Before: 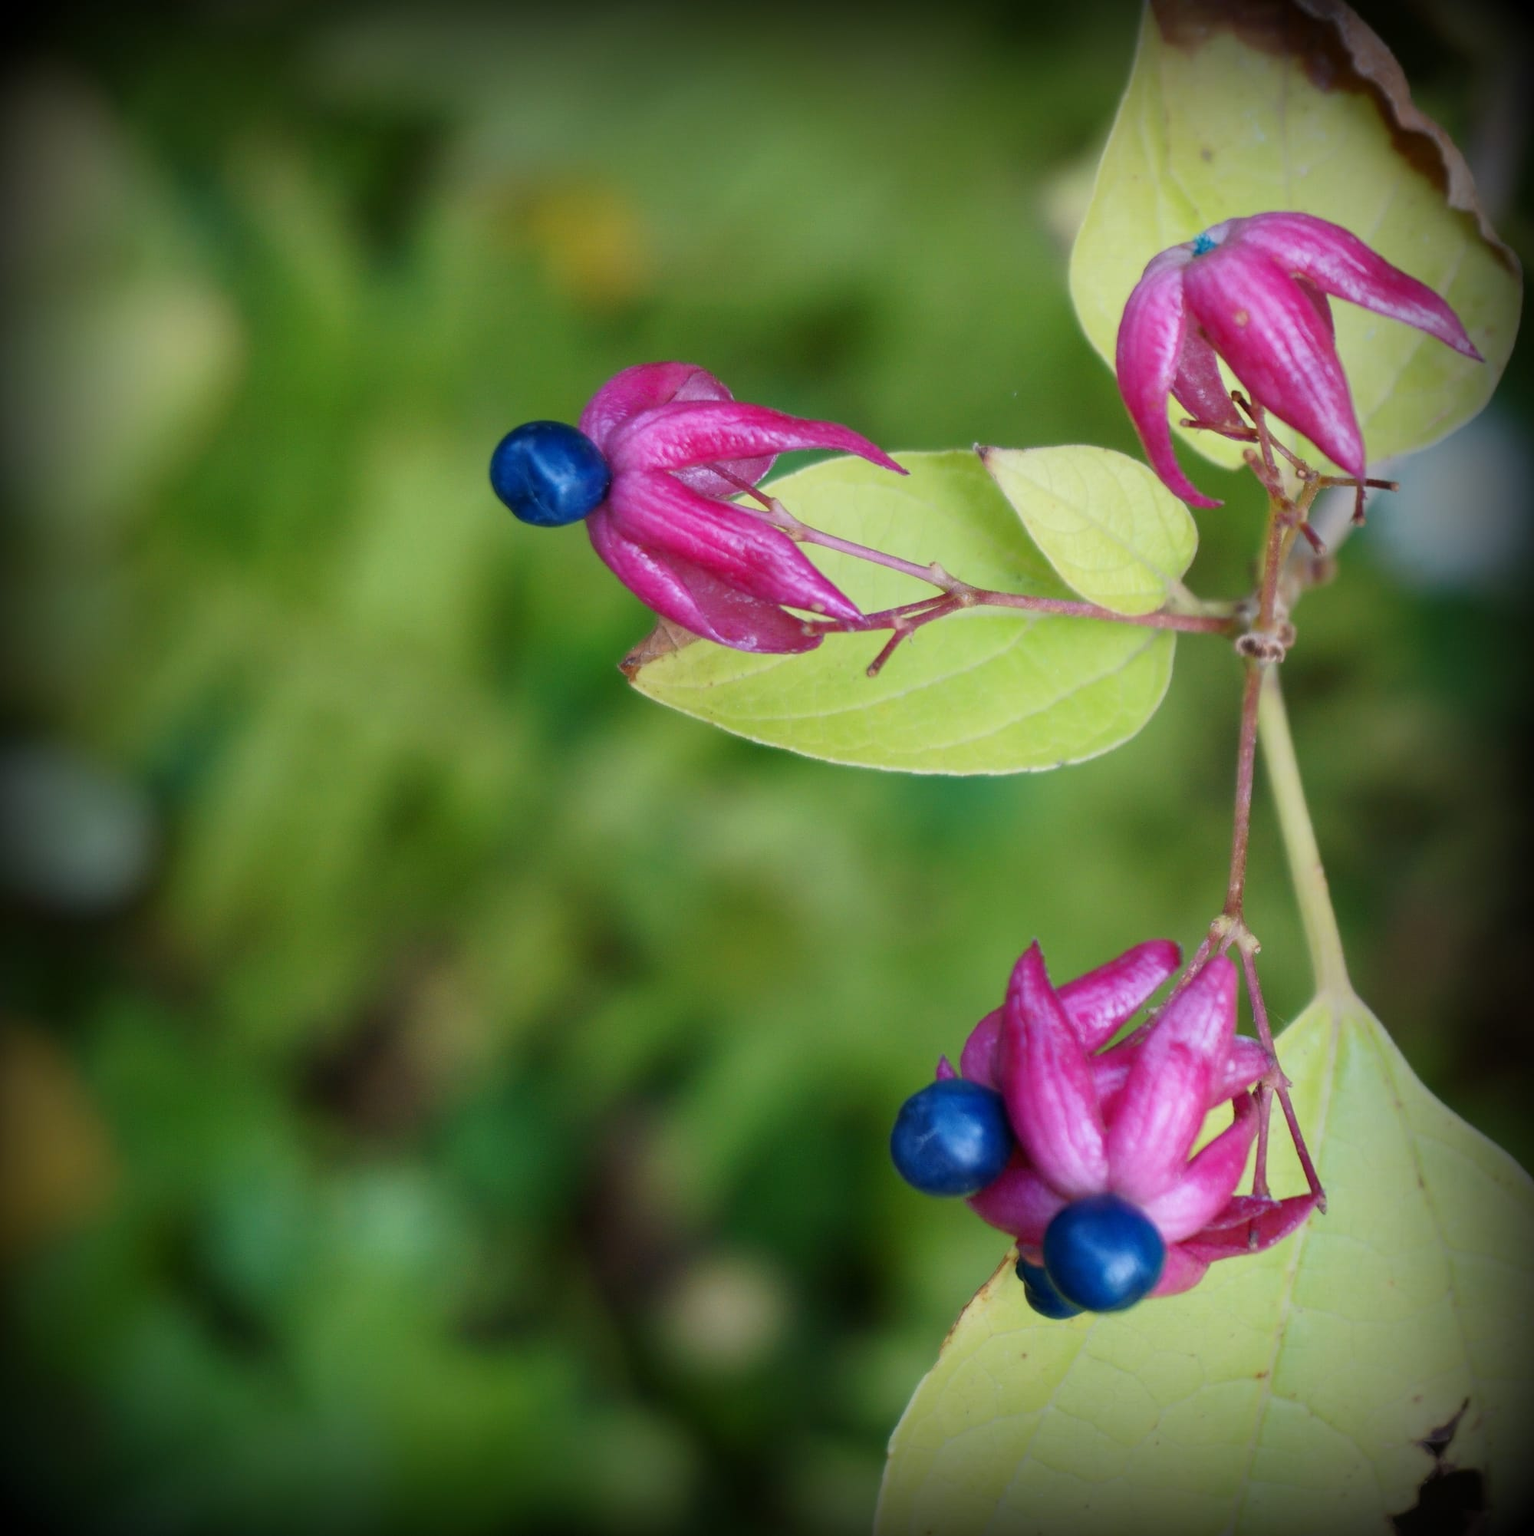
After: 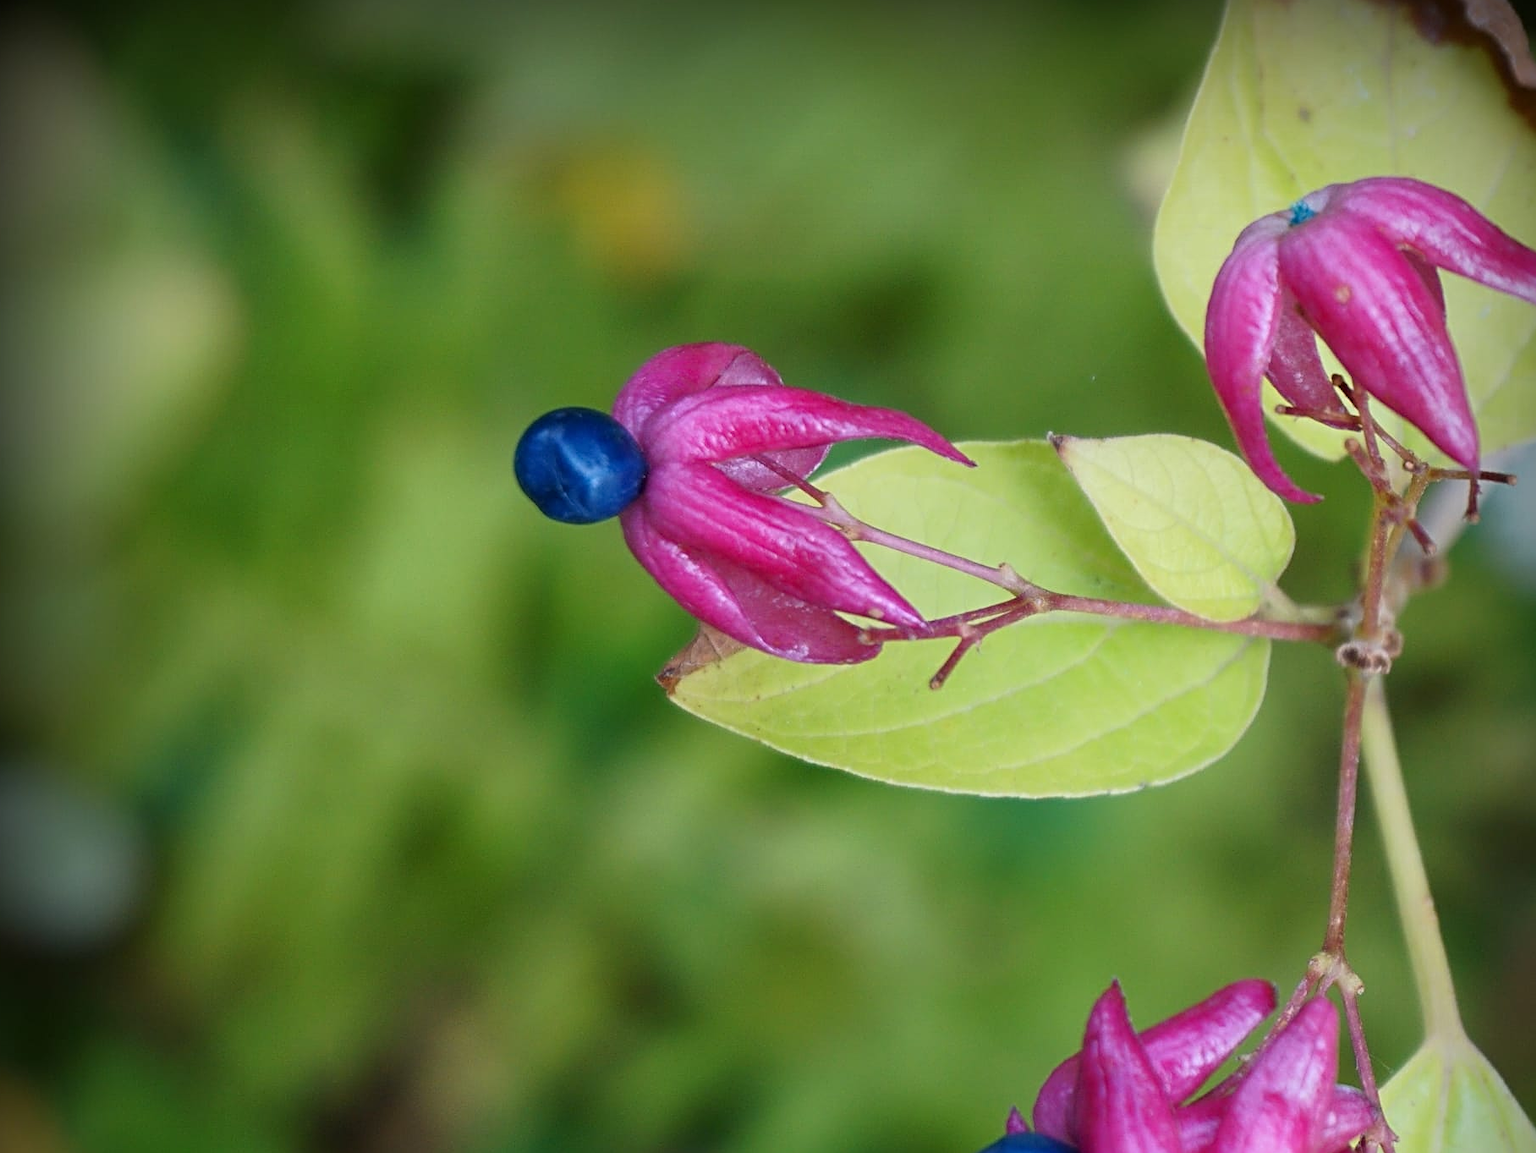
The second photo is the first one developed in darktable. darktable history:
crop: left 1.581%, top 3.394%, right 7.605%, bottom 28.445%
sharpen: radius 3.138
